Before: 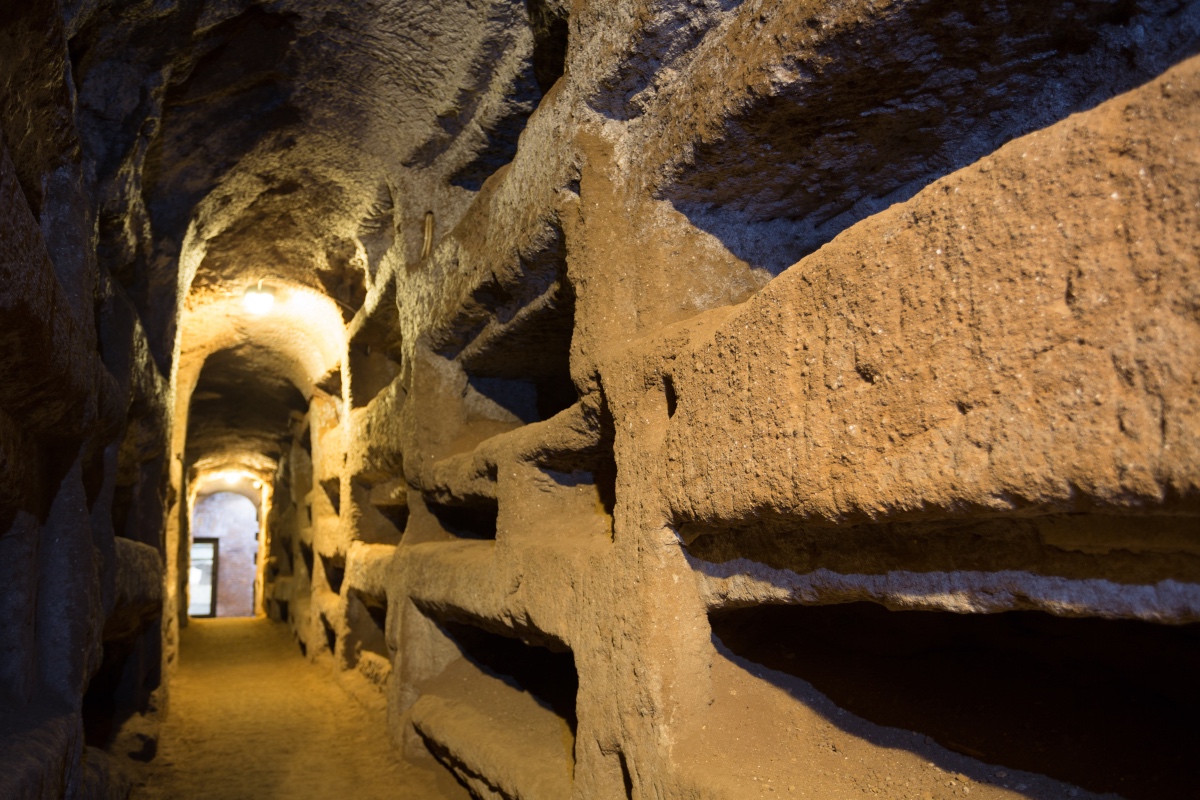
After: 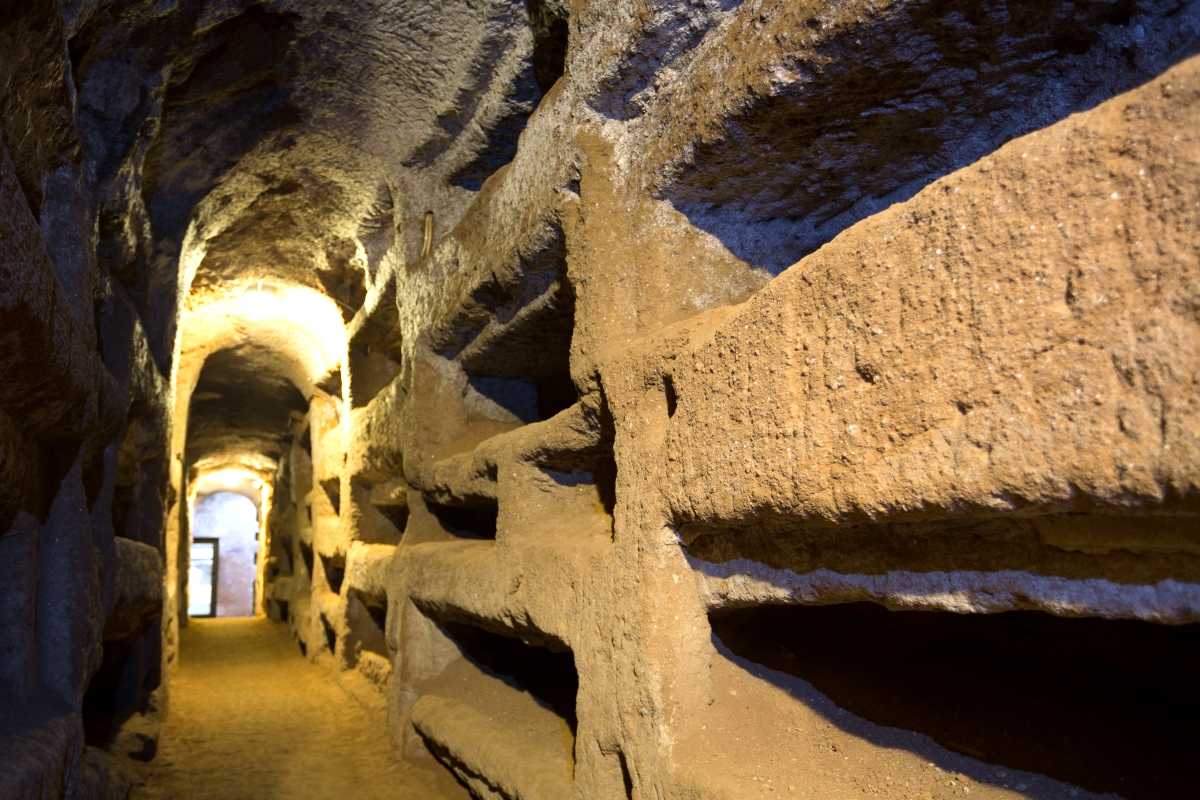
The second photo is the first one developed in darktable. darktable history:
exposure: black level correction 0.001, exposure 0.5 EV, compensate exposure bias true, compensate highlight preservation false
white balance: red 0.954, blue 1.079
